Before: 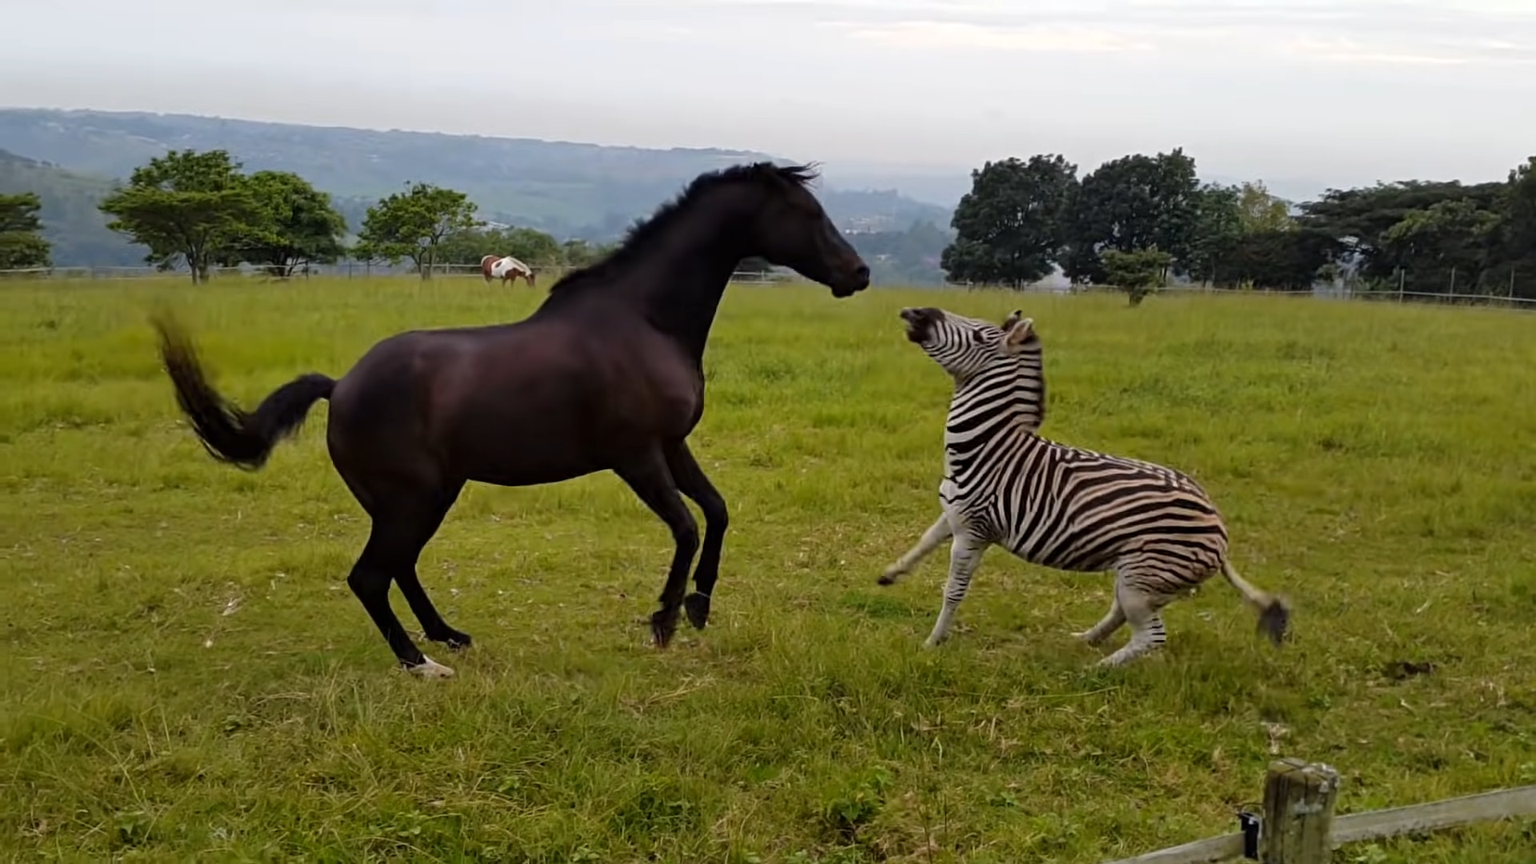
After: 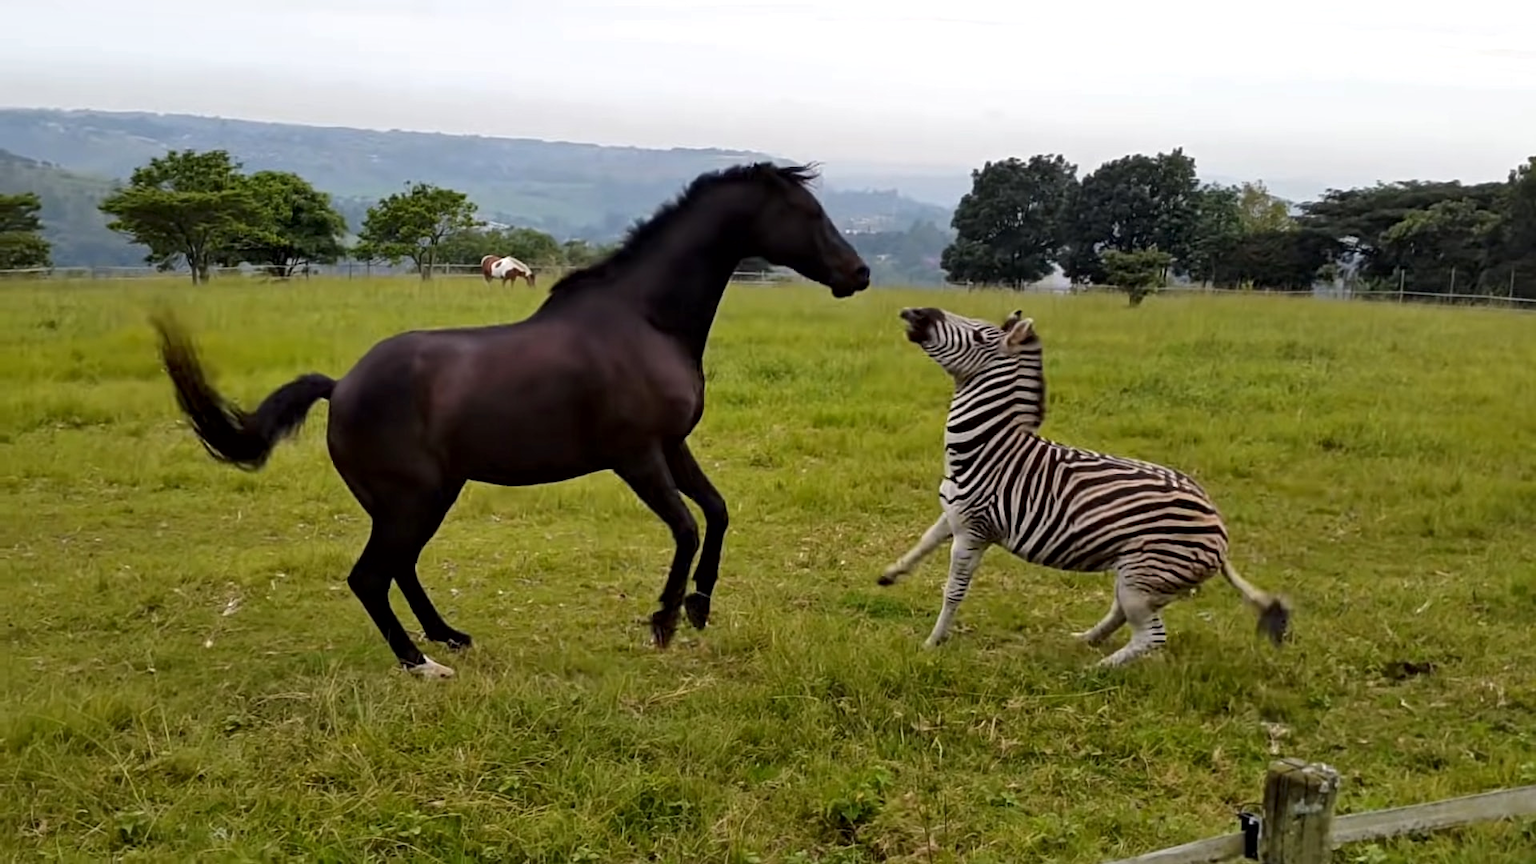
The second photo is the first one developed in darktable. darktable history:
exposure: exposure 0.202 EV, compensate highlight preservation false
local contrast: mode bilateral grid, contrast 24, coarseness 51, detail 123%, midtone range 0.2
